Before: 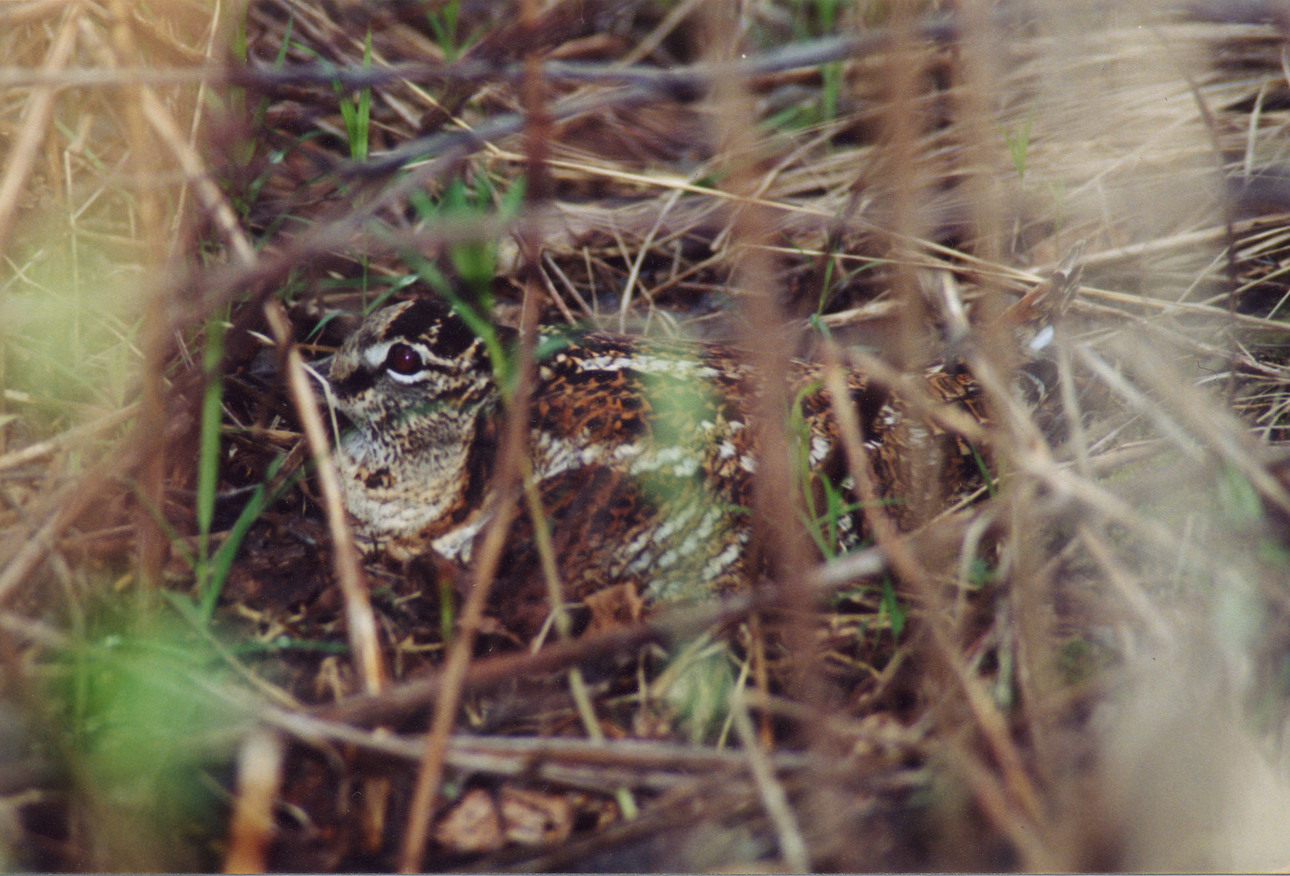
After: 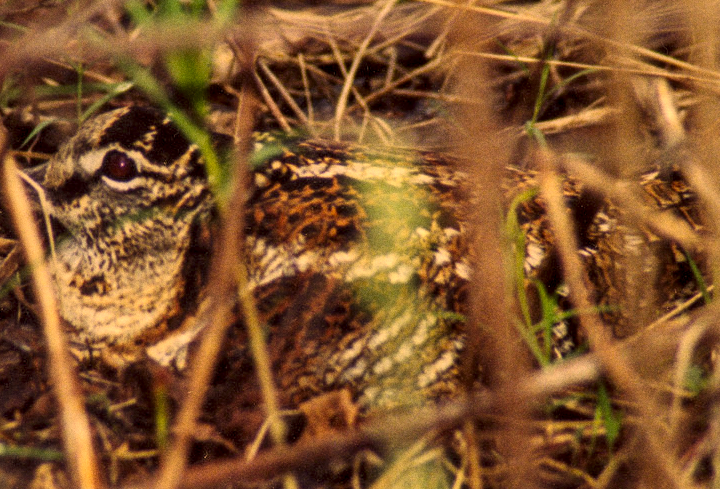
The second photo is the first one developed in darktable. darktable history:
shadows and highlights: shadows 40, highlights -60
grain: coarseness 0.09 ISO
color correction: highlights a* 17.94, highlights b* 35.39, shadows a* 1.48, shadows b* 6.42, saturation 1.01
crop and rotate: left 22.13%, top 22.054%, right 22.026%, bottom 22.102%
local contrast: detail 160%
tone equalizer: on, module defaults
white balance: red 1.045, blue 0.932
